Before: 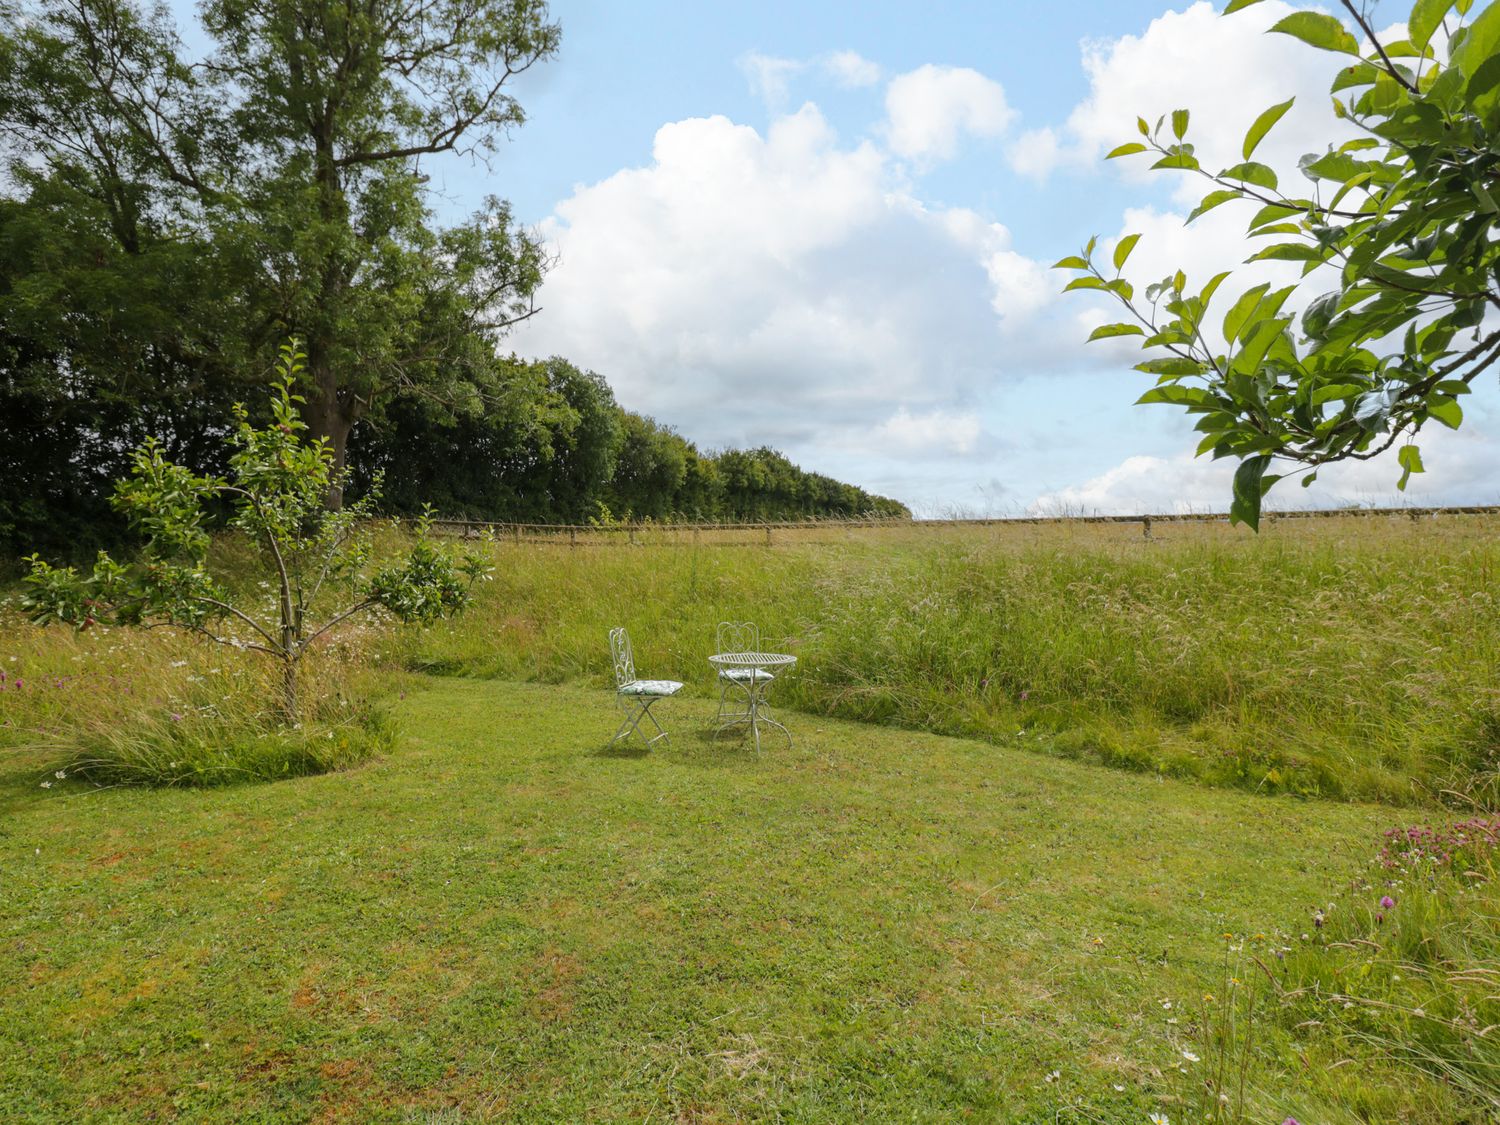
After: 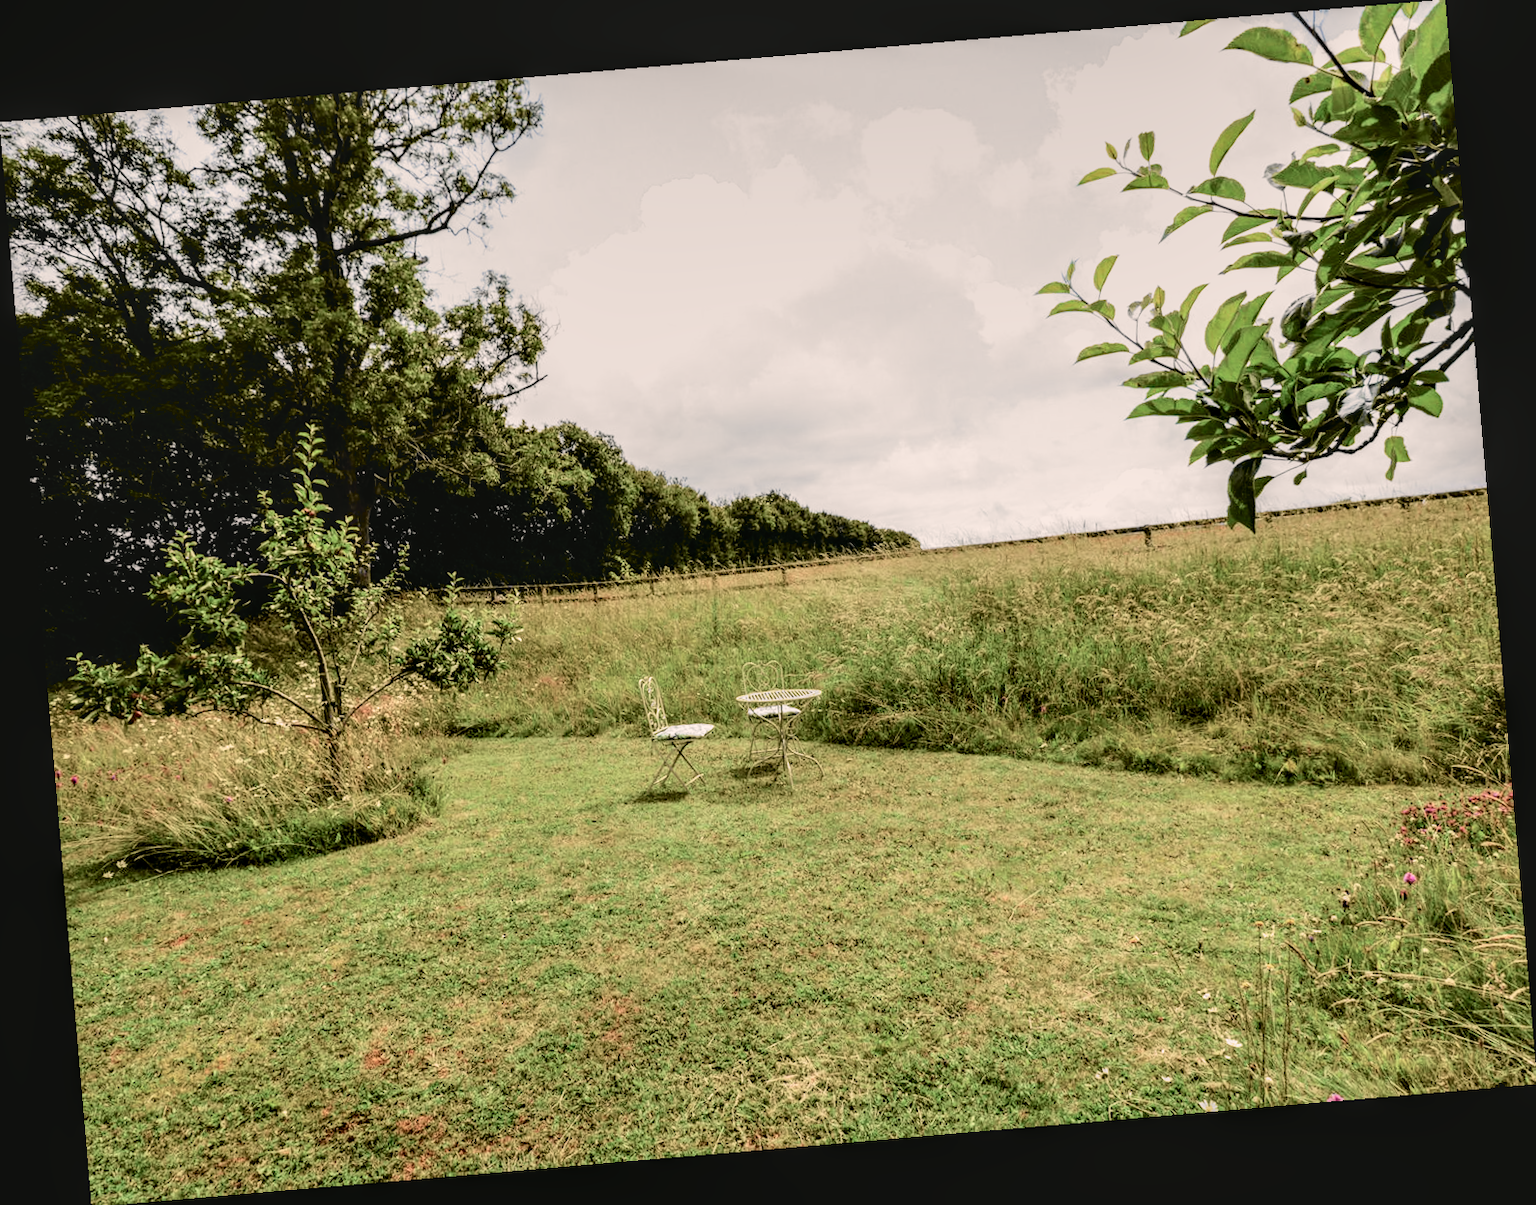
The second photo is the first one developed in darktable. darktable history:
rotate and perspective: rotation -4.86°, automatic cropping off
filmic rgb: black relative exposure -8.2 EV, white relative exposure 2.2 EV, threshold 3 EV, hardness 7.11, latitude 75%, contrast 1.325, highlights saturation mix -2%, shadows ↔ highlights balance 30%, preserve chrominance RGB euclidean norm, color science v5 (2021), contrast in shadows safe, contrast in highlights safe, enable highlight reconstruction true
color correction: highlights a* 5.81, highlights b* 4.84
tone curve: curves: ch0 [(0, 0.039) (0.113, 0.081) (0.204, 0.204) (0.498, 0.608) (0.709, 0.819) (0.984, 0.961)]; ch1 [(0, 0) (0.172, 0.123) (0.317, 0.272) (0.414, 0.382) (0.476, 0.479) (0.505, 0.501) (0.528, 0.54) (0.618, 0.647) (0.709, 0.764) (1, 1)]; ch2 [(0, 0) (0.411, 0.424) (0.492, 0.502) (0.521, 0.513) (0.537, 0.57) (0.686, 0.638) (1, 1)], color space Lab, independent channels, preserve colors none
local contrast: highlights 25%, detail 130%
